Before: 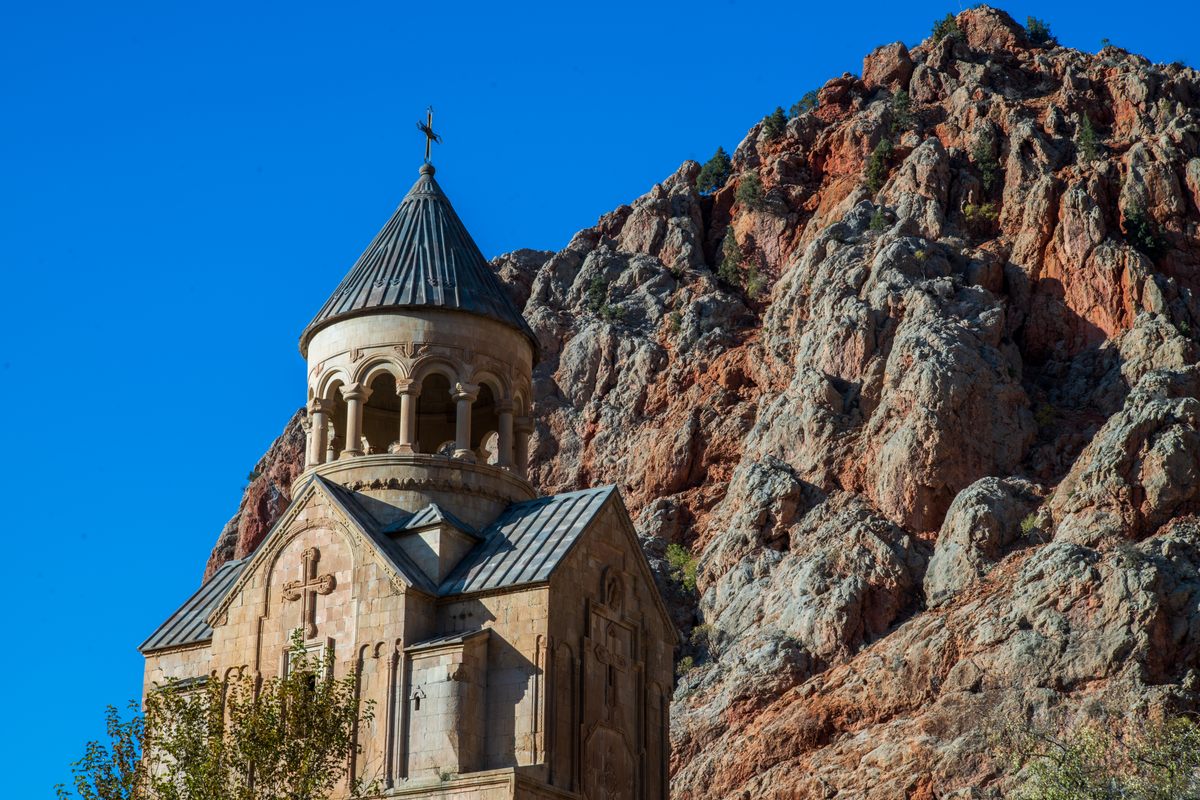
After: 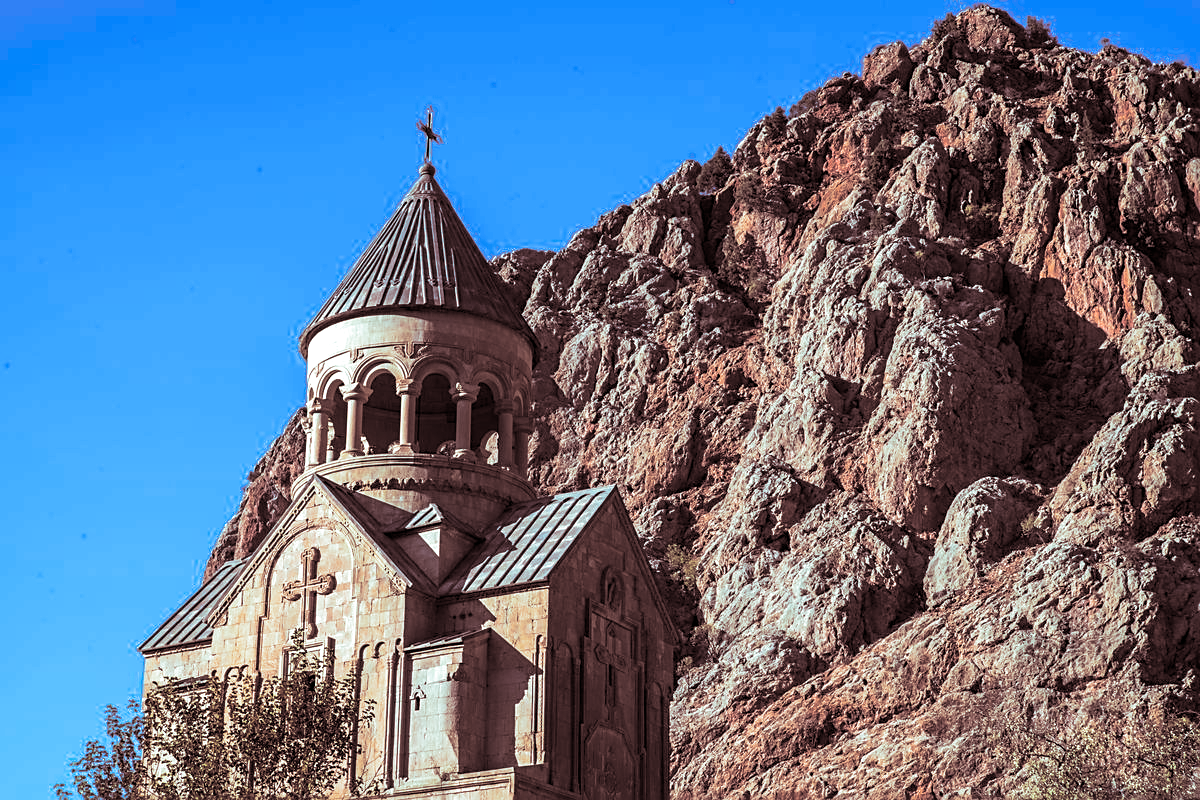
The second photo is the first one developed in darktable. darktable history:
exposure: black level correction 0, exposure 0.5 EV, compensate highlight preservation false
sharpen: on, module defaults
split-toning: shadows › saturation 0.3, highlights › hue 180°, highlights › saturation 0.3, compress 0%
